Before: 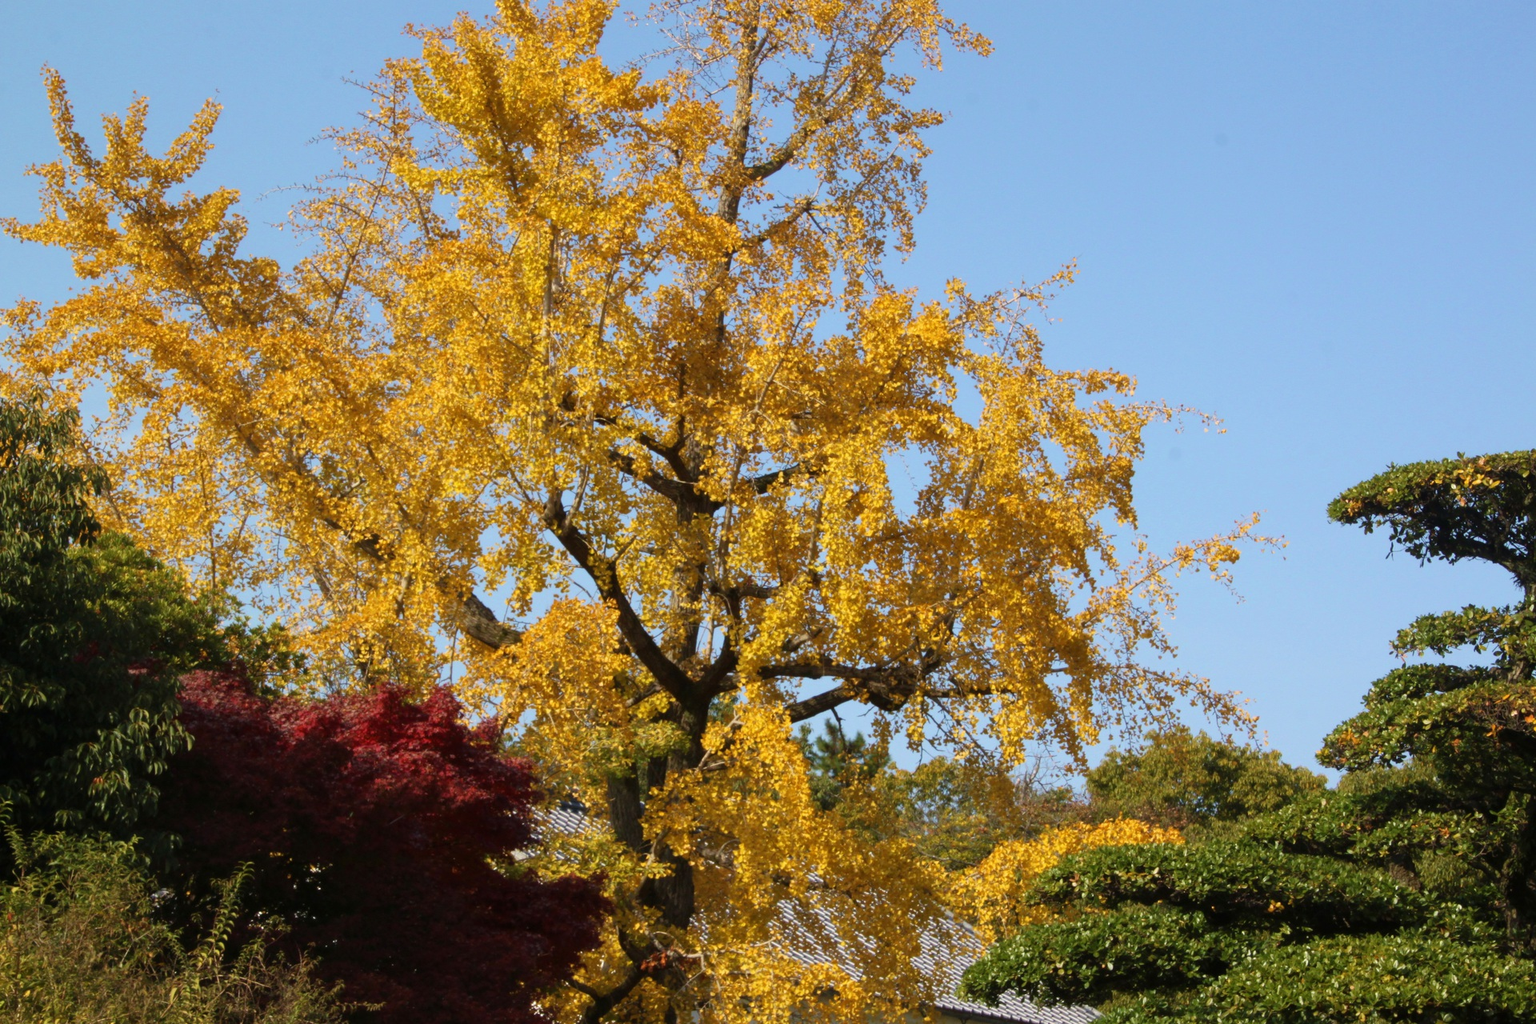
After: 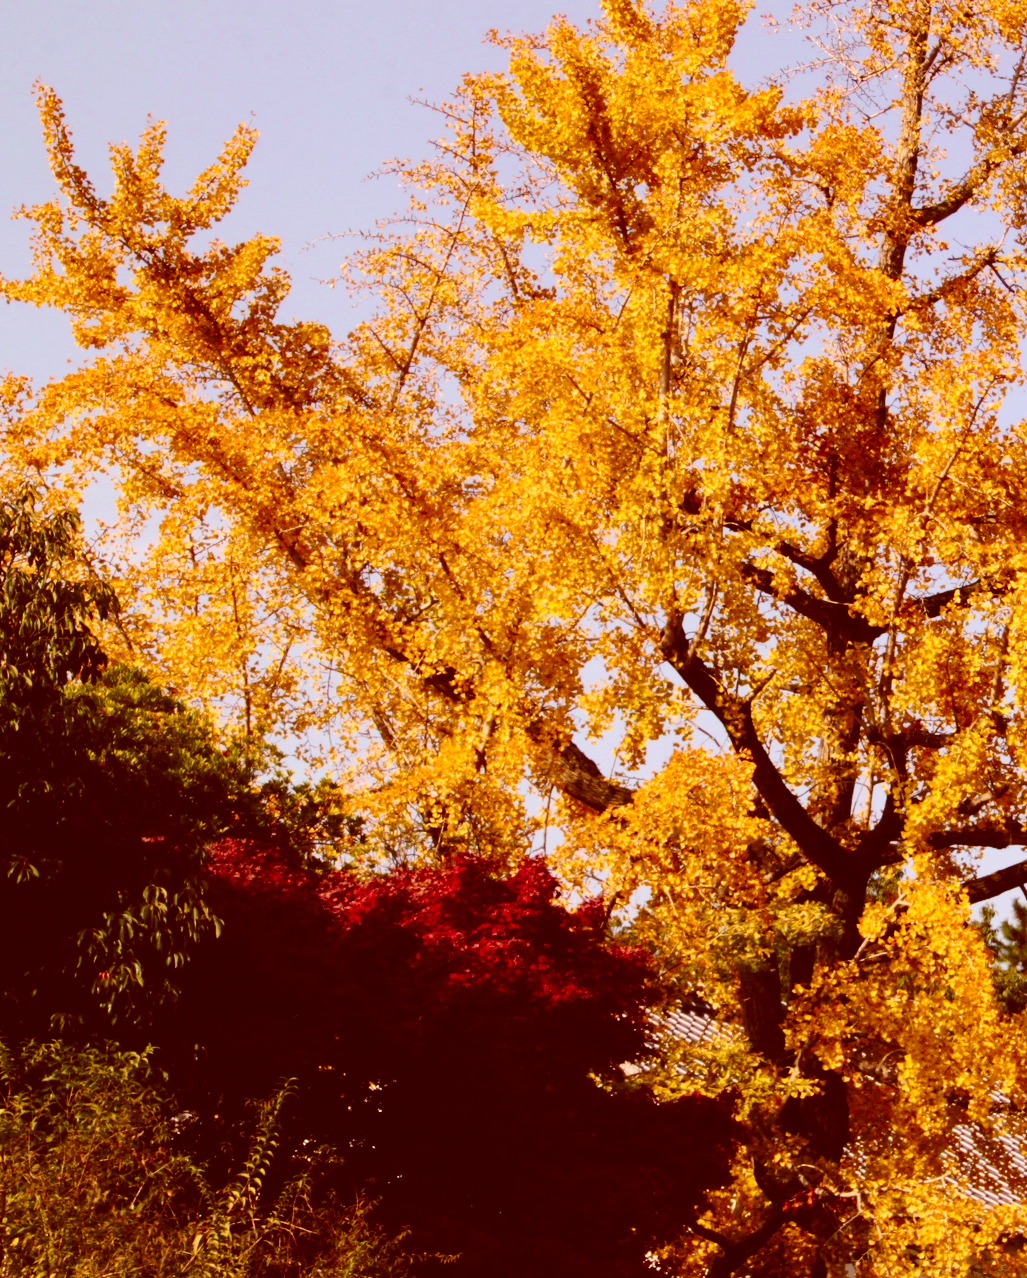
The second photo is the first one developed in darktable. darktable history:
crop: left 1.011%, right 45.494%, bottom 0.089%
contrast brightness saturation: contrast 0.197, brightness 0.15, saturation 0.149
base curve: curves: ch0 [(0, 0) (0.073, 0.04) (0.157, 0.139) (0.492, 0.492) (0.758, 0.758) (1, 1)], preserve colors none
color correction: highlights a* 9.47, highlights b* 8.63, shadows a* 39.6, shadows b* 39.67, saturation 0.794
